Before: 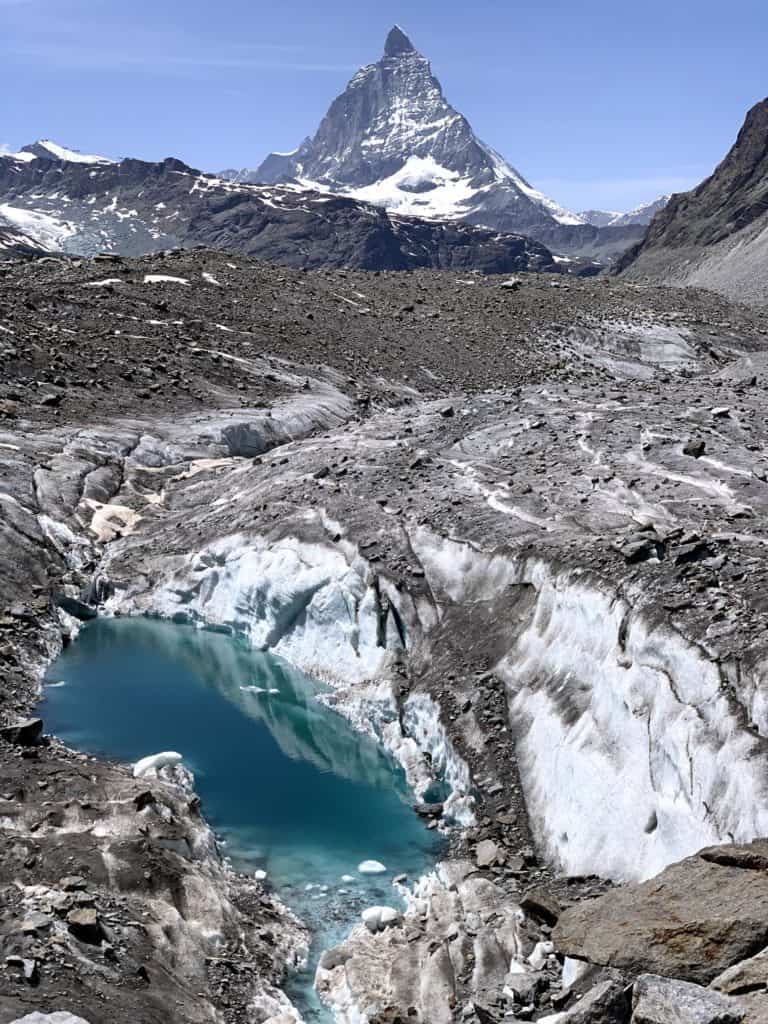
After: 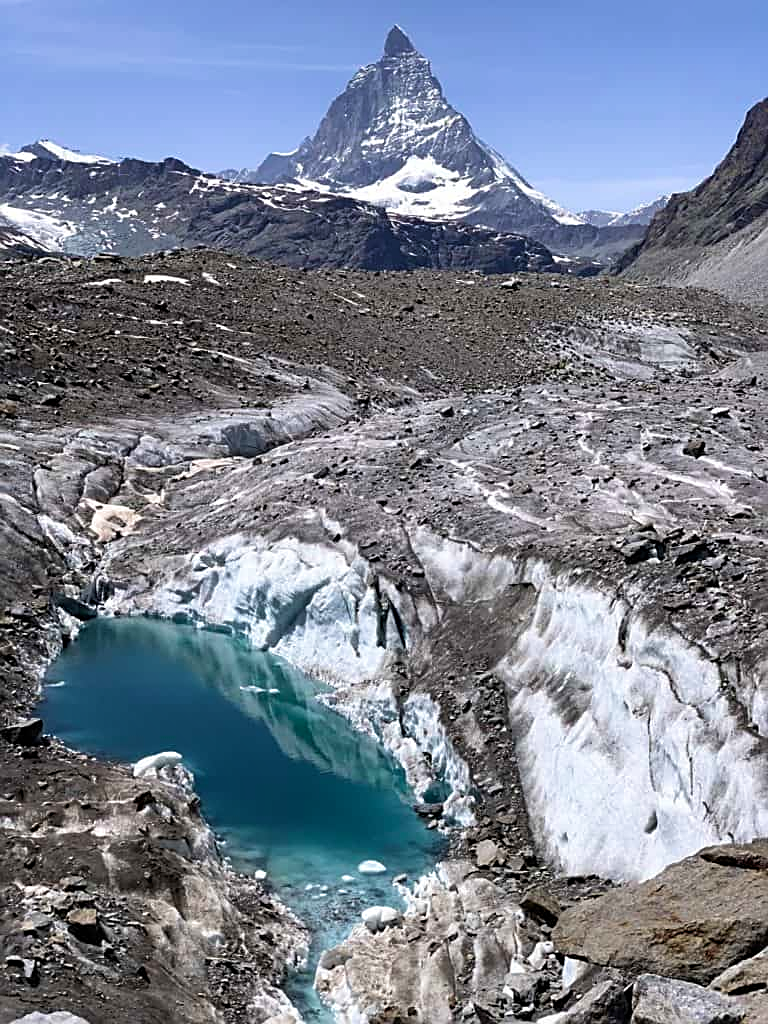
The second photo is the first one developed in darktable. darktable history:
velvia: on, module defaults
sharpen: on, module defaults
shadows and highlights: shadows -88.03, highlights -35.45, shadows color adjustment 99.15%, highlights color adjustment 0%, soften with gaussian
